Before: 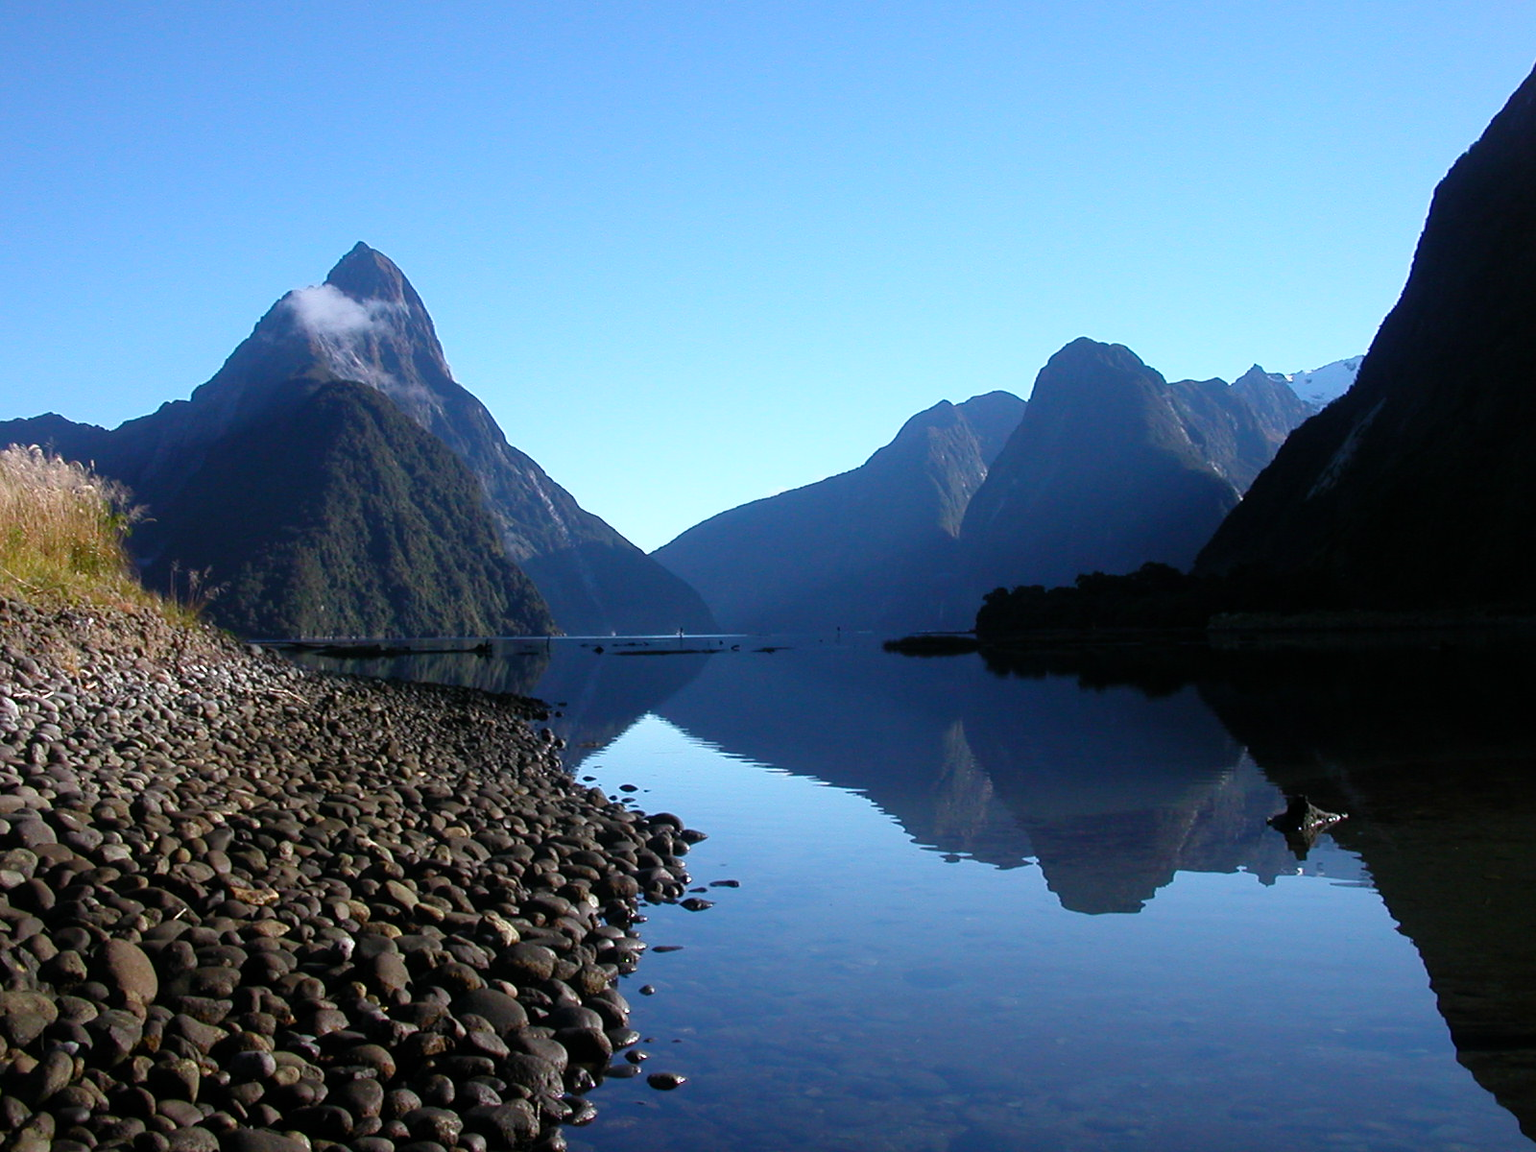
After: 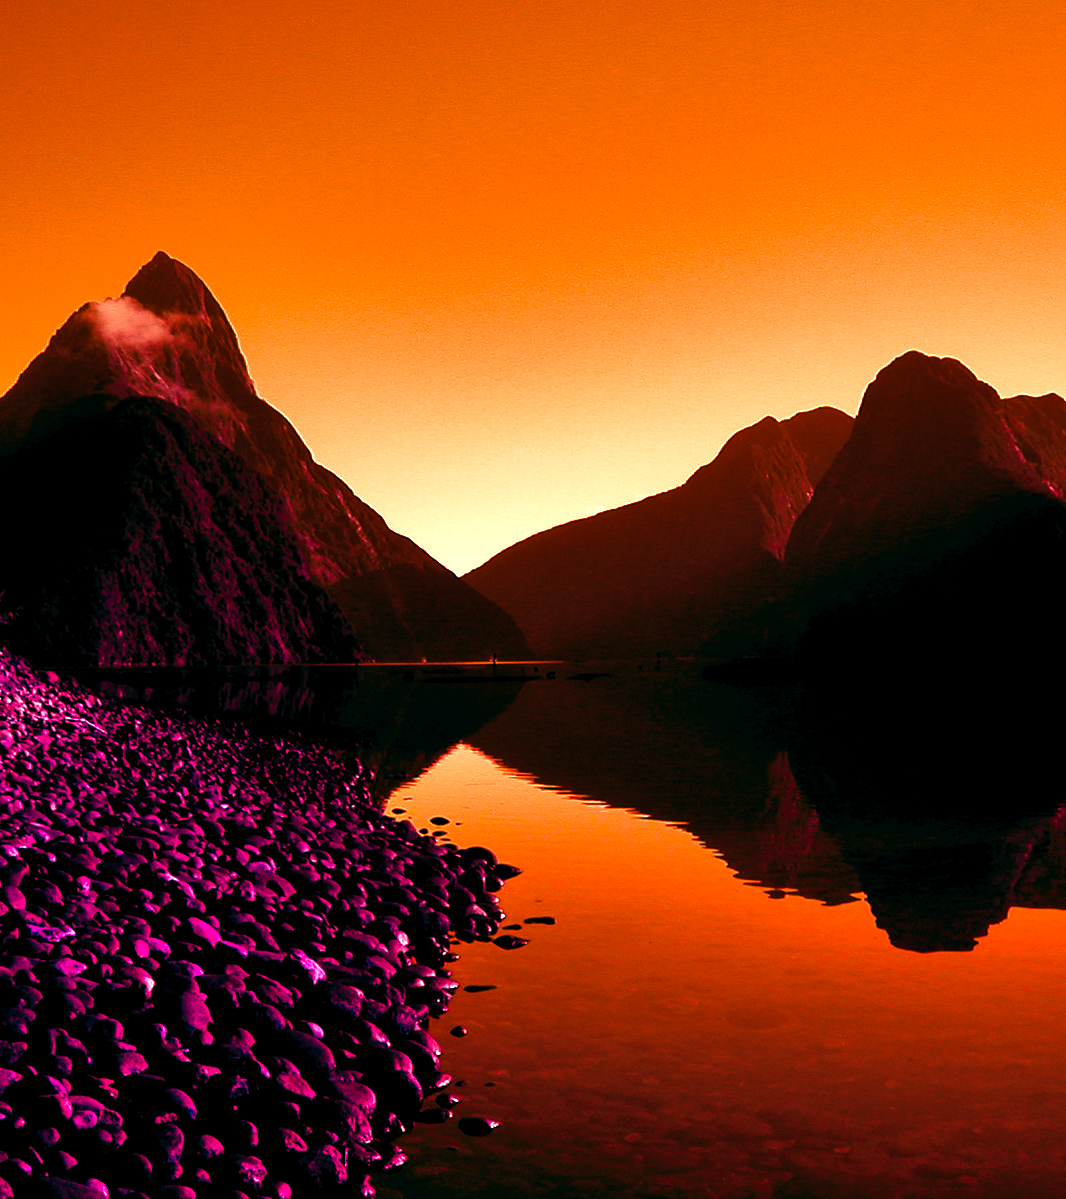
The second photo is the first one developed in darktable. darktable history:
white balance: red 0.967, blue 1.049
base curve: curves: ch0 [(0, 0) (0.74, 0.67) (1, 1)]
color balance rgb: shadows lift › luminance -18.76%, shadows lift › chroma 35.44%, power › luminance -3.76%, power › hue 142.17°, highlights gain › chroma 7.5%, highlights gain › hue 184.75°, global offset › luminance -0.52%, global offset › chroma 0.91%, global offset › hue 173.36°, shadows fall-off 300%, white fulcrum 2 EV, highlights fall-off 300%, linear chroma grading › shadows 17.19%, linear chroma grading › highlights 61.12%, linear chroma grading › global chroma 50%, hue shift -150.52°, perceptual brilliance grading › global brilliance 12%, mask middle-gray fulcrum 100%, contrast gray fulcrum 38.43%, contrast 35.15%, saturation formula JzAzBz (2021)
crop and rotate: left 13.537%, right 19.796%
shadows and highlights: soften with gaussian
